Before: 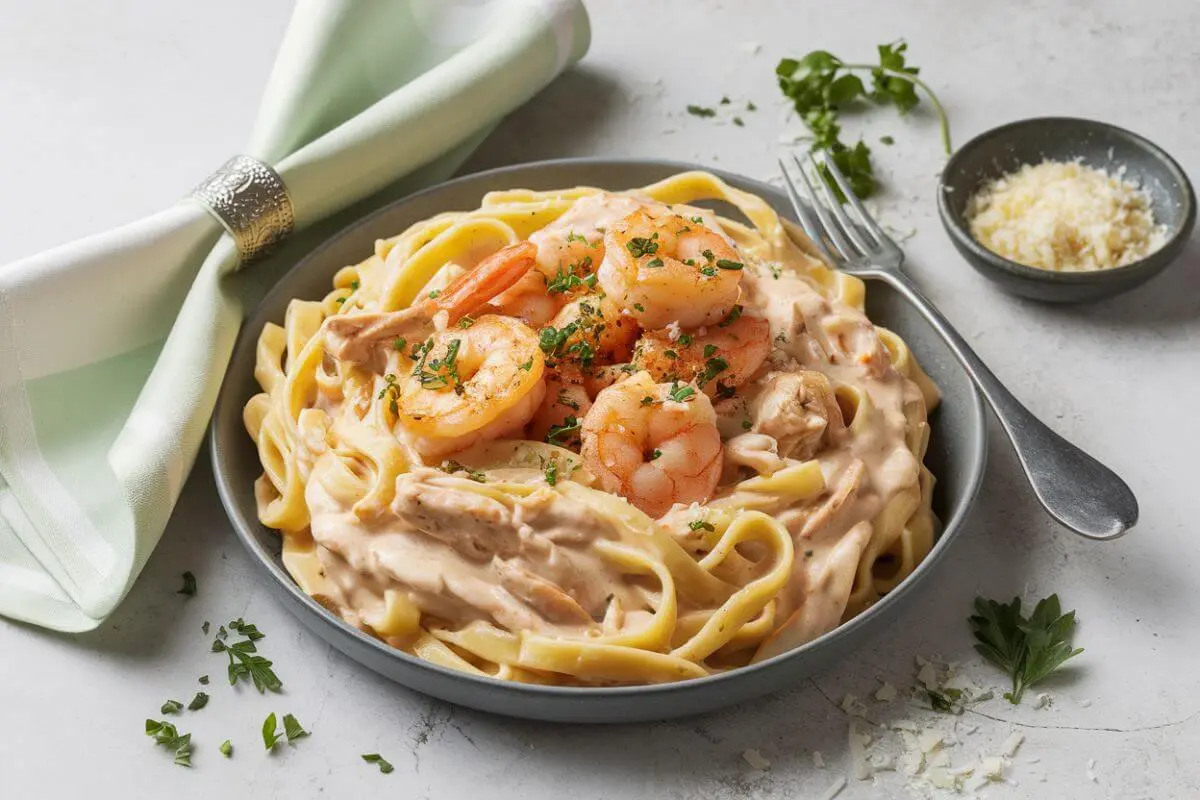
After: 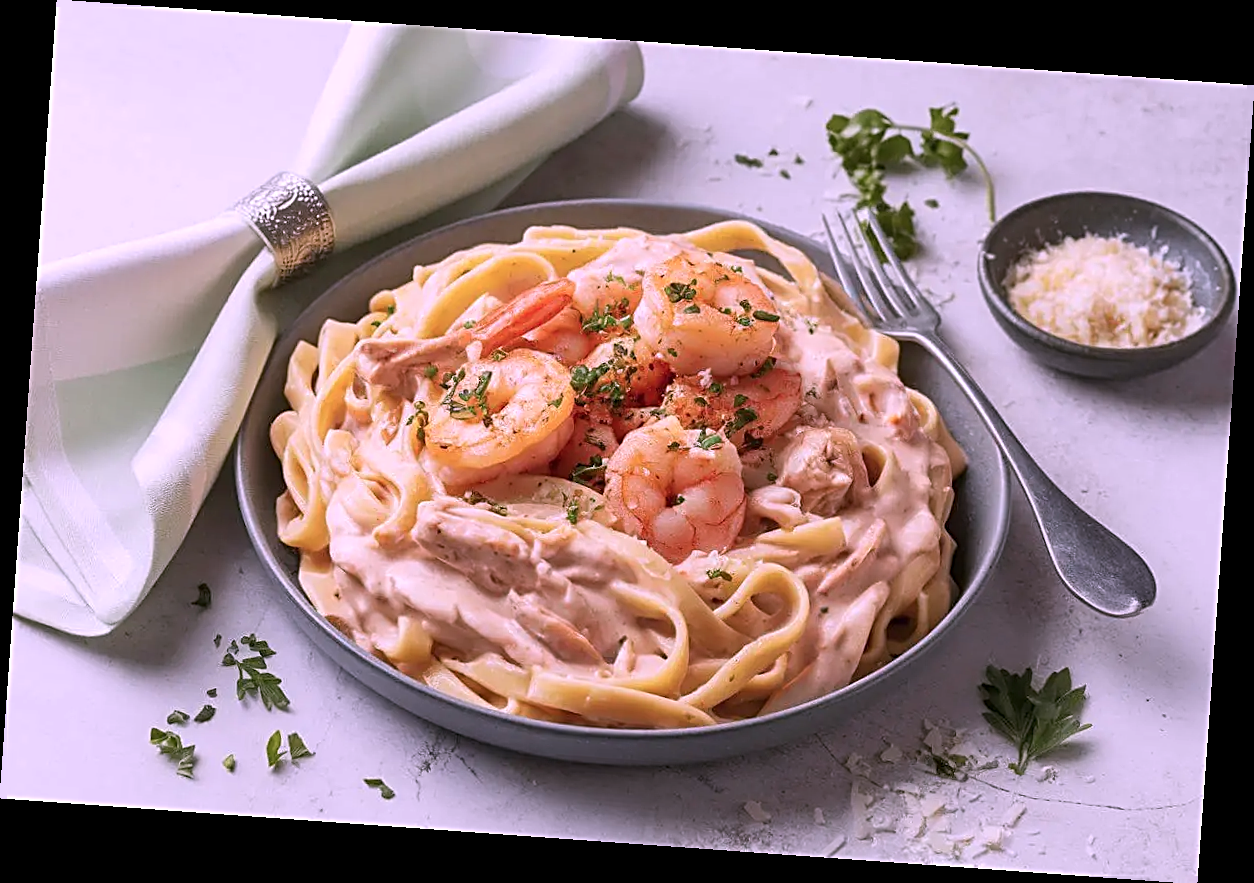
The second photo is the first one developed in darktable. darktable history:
sharpen: radius 2.543, amount 0.636
rotate and perspective: rotation 4.1°, automatic cropping off
color correction: highlights a* 15.46, highlights b* -20.56
